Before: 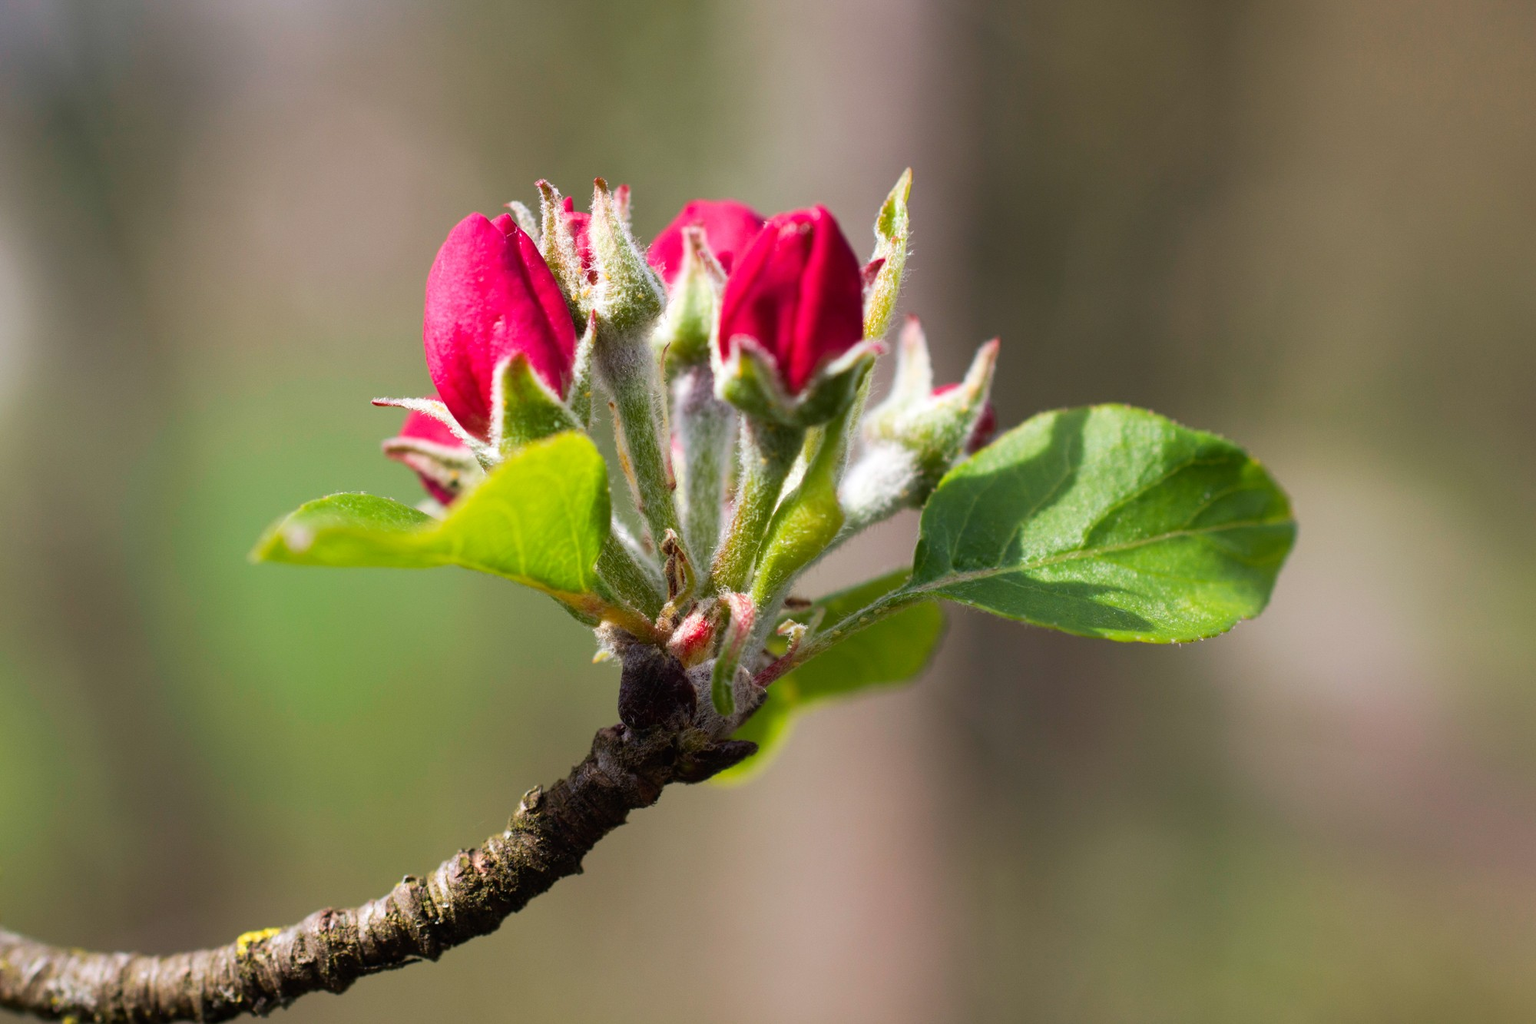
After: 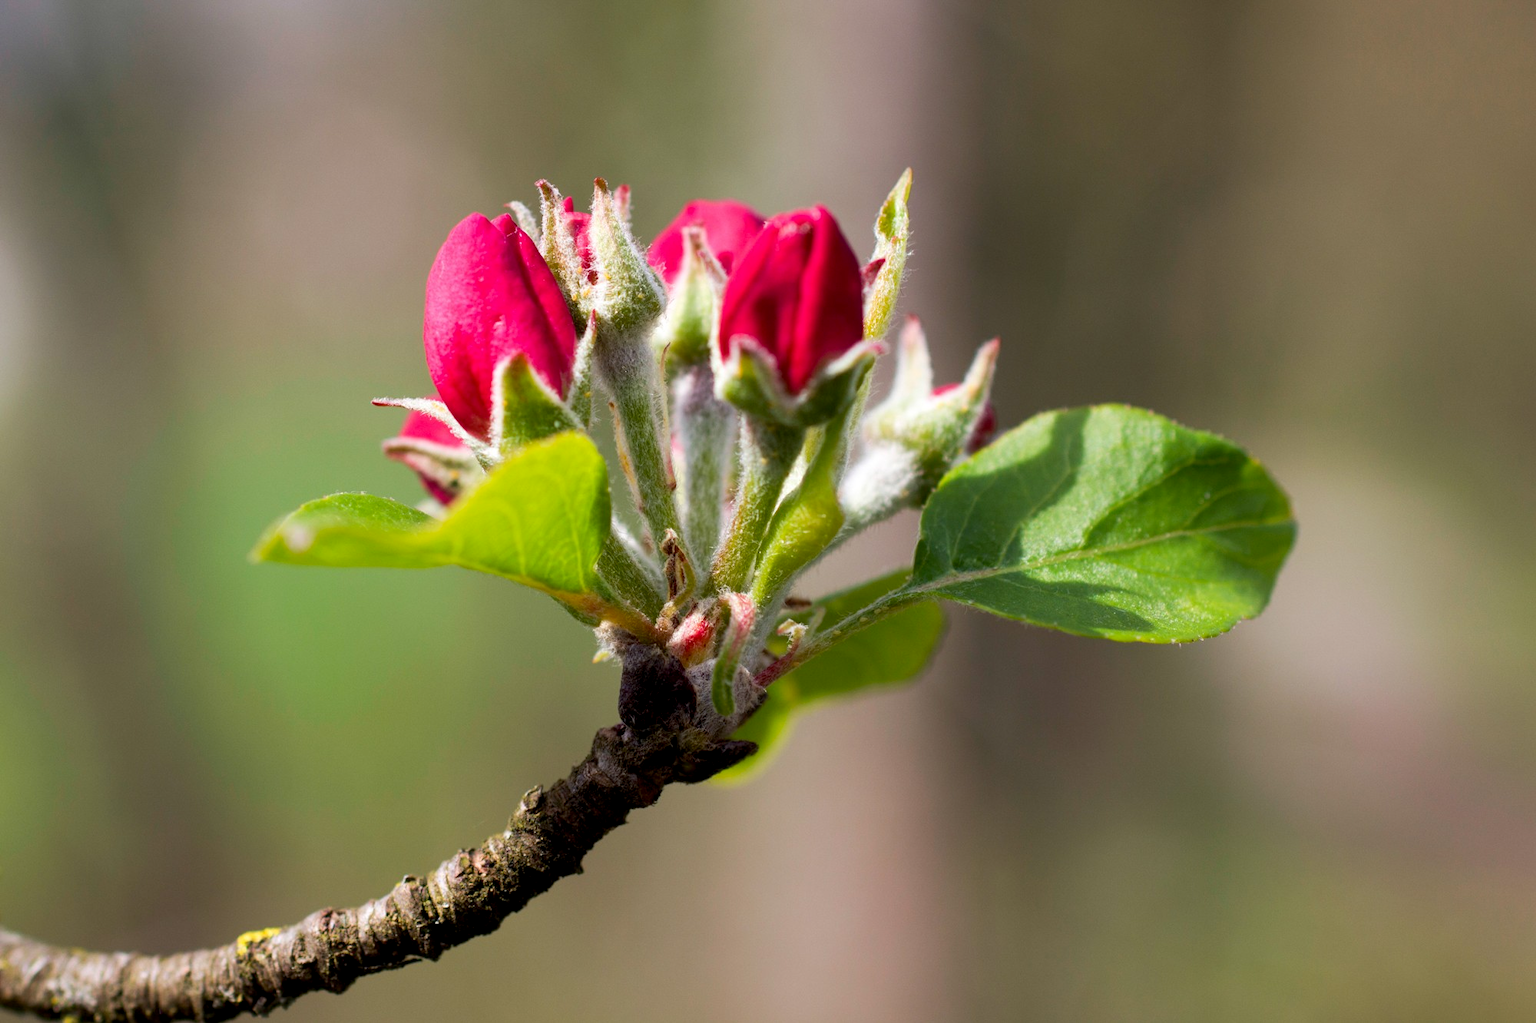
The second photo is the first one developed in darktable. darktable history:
exposure: black level correction 0.005, exposure 0.001 EV, compensate highlight preservation false
white balance: emerald 1
